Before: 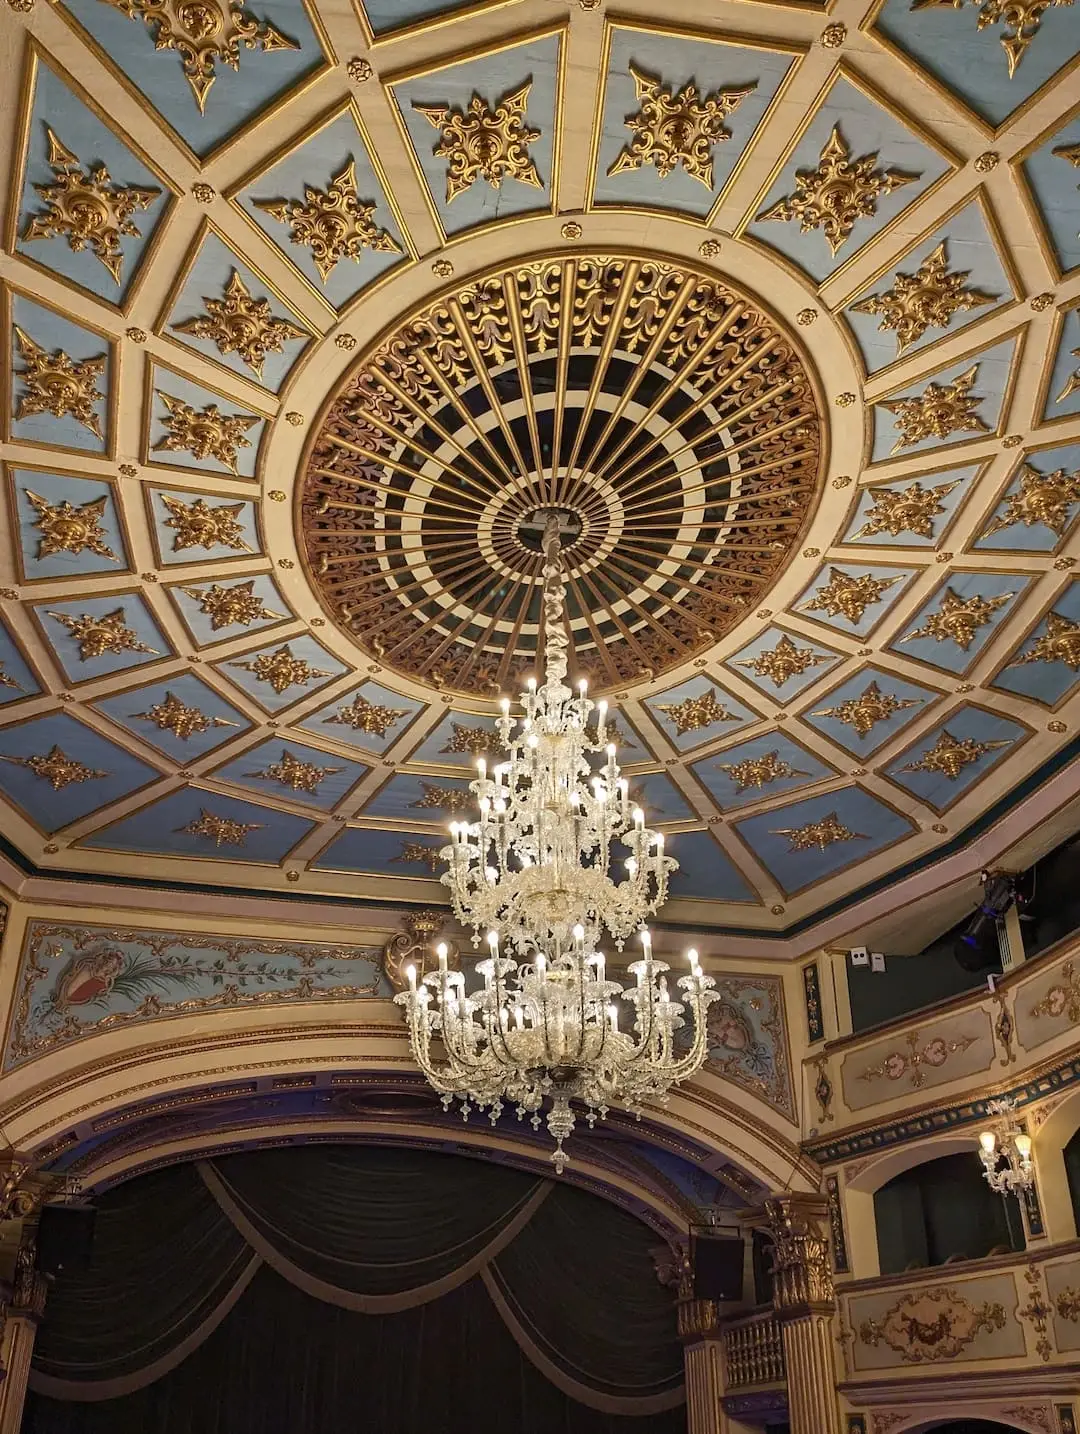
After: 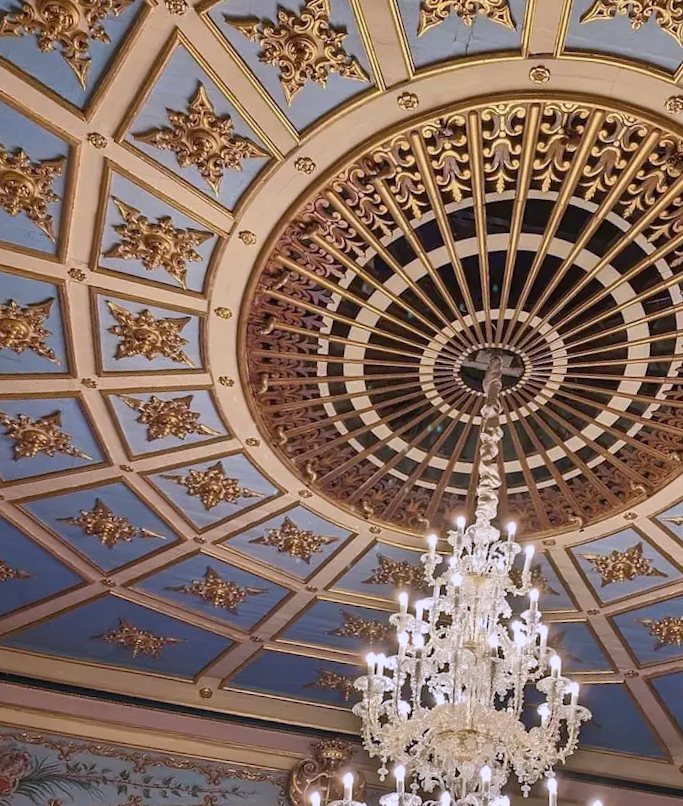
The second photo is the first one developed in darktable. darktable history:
crop and rotate: angle -4.99°, left 2.122%, top 6.945%, right 27.566%, bottom 30.519%
color calibration: output R [0.999, 0.026, -0.11, 0], output G [-0.019, 1.037, -0.099, 0], output B [0.022, -0.023, 0.902, 0], illuminant custom, x 0.367, y 0.392, temperature 4437.75 K, clip negative RGB from gamut false
local contrast: mode bilateral grid, contrast 100, coarseness 100, detail 91%, midtone range 0.2
